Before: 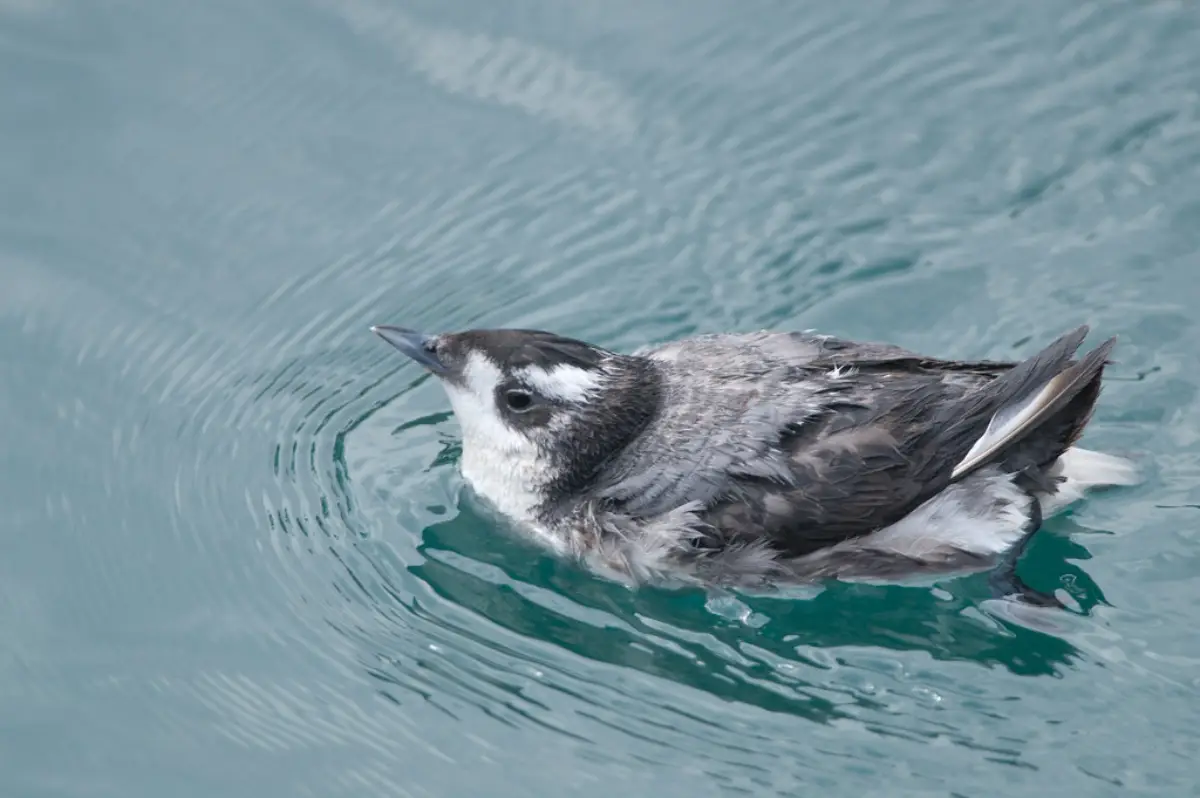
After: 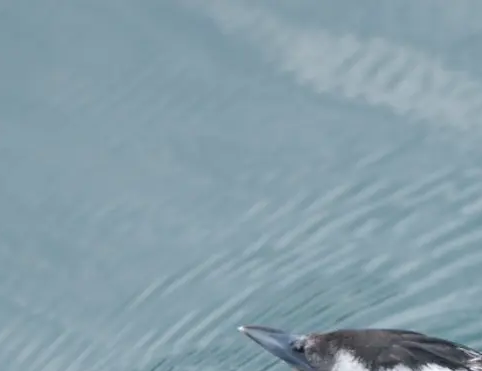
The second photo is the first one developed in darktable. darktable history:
crop and rotate: left 11.065%, top 0.066%, right 48.687%, bottom 53.409%
